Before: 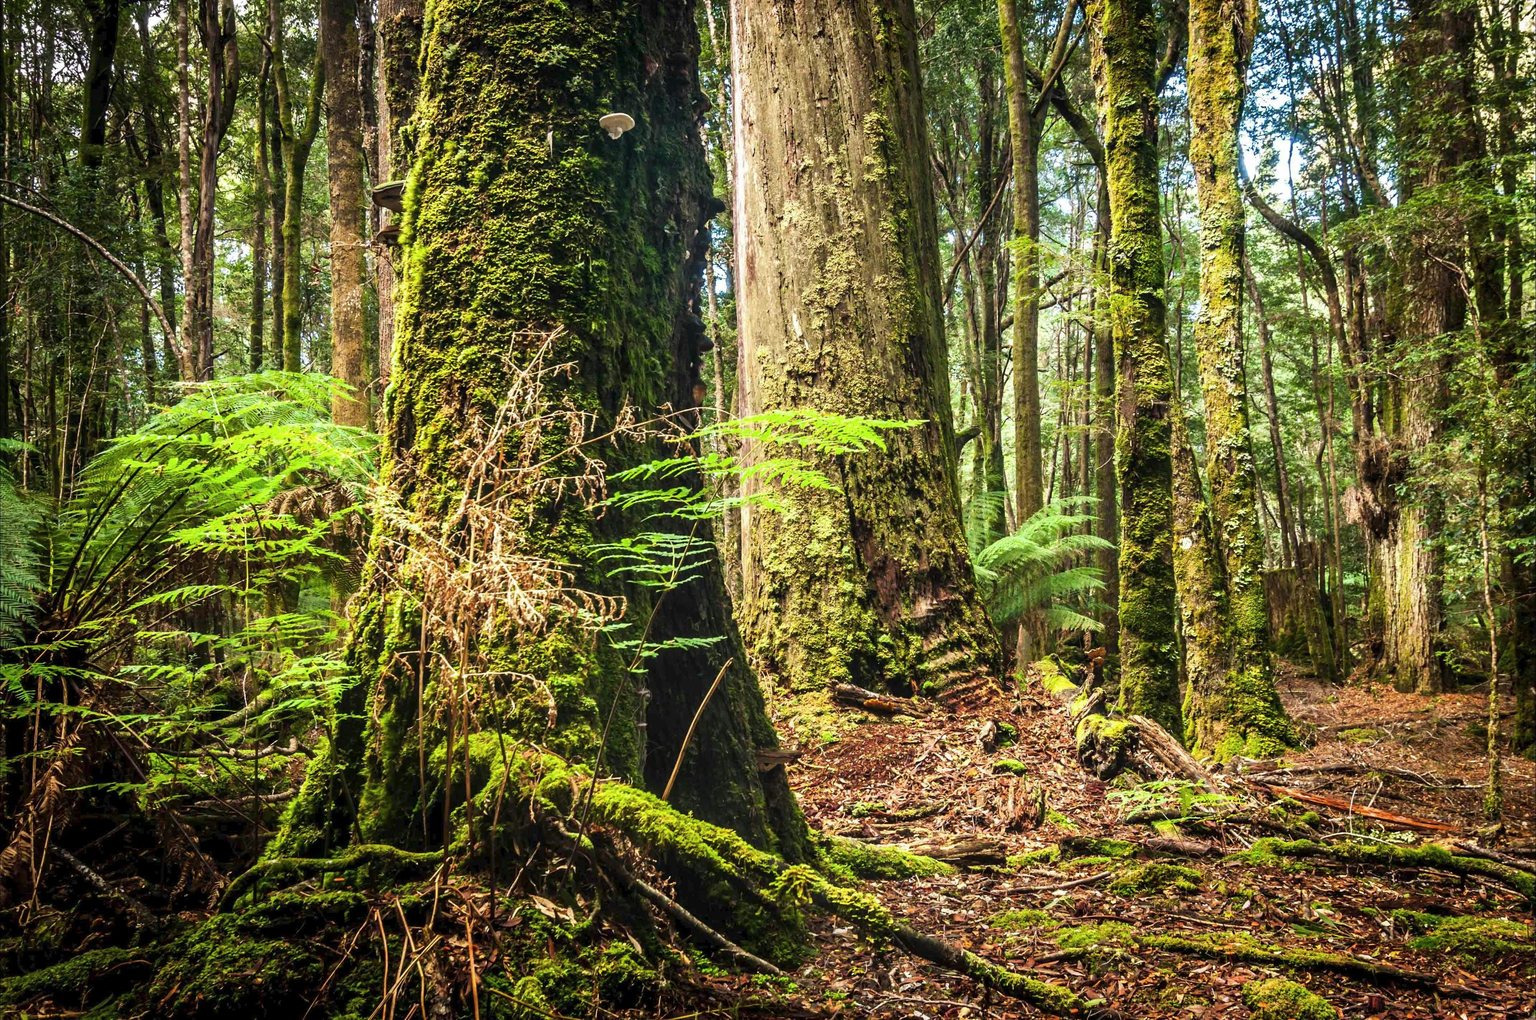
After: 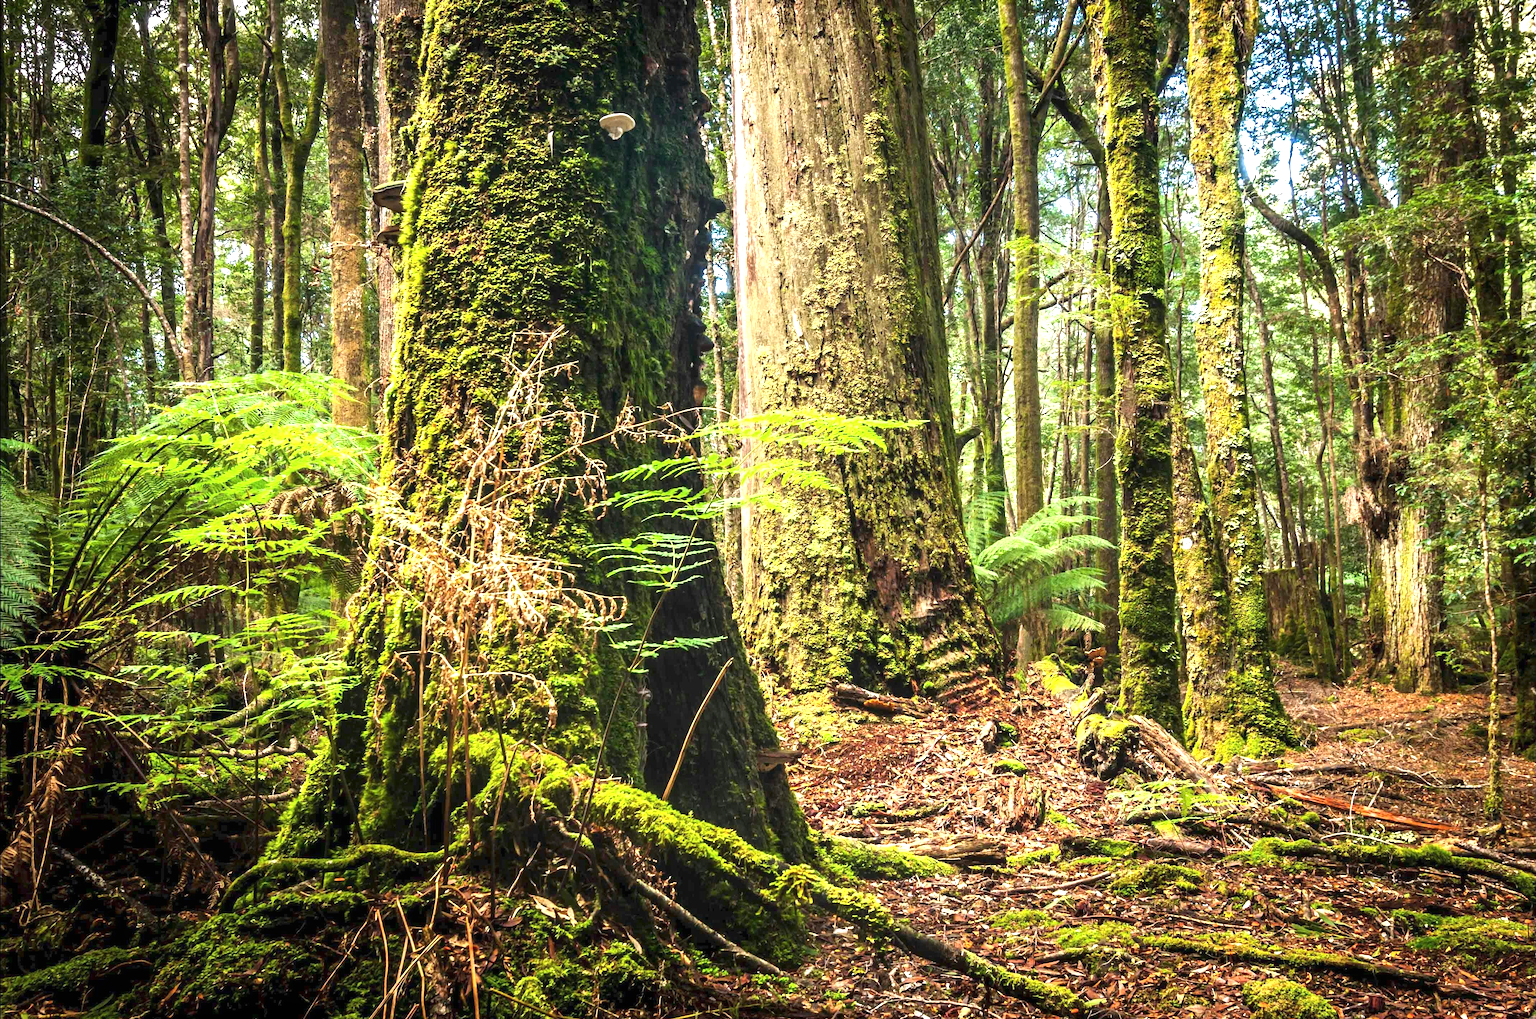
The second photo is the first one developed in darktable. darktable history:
local contrast: mode bilateral grid, contrast 100, coarseness 99, detail 91%, midtone range 0.2
exposure: exposure 0.667 EV, compensate highlight preservation false
